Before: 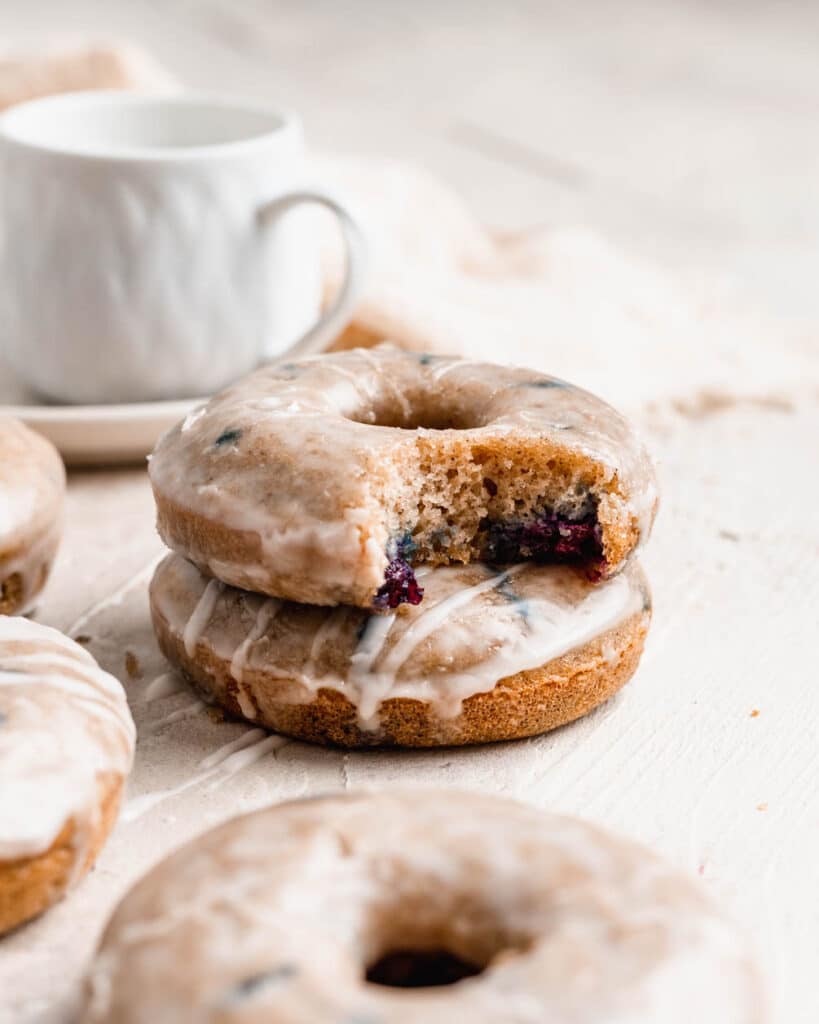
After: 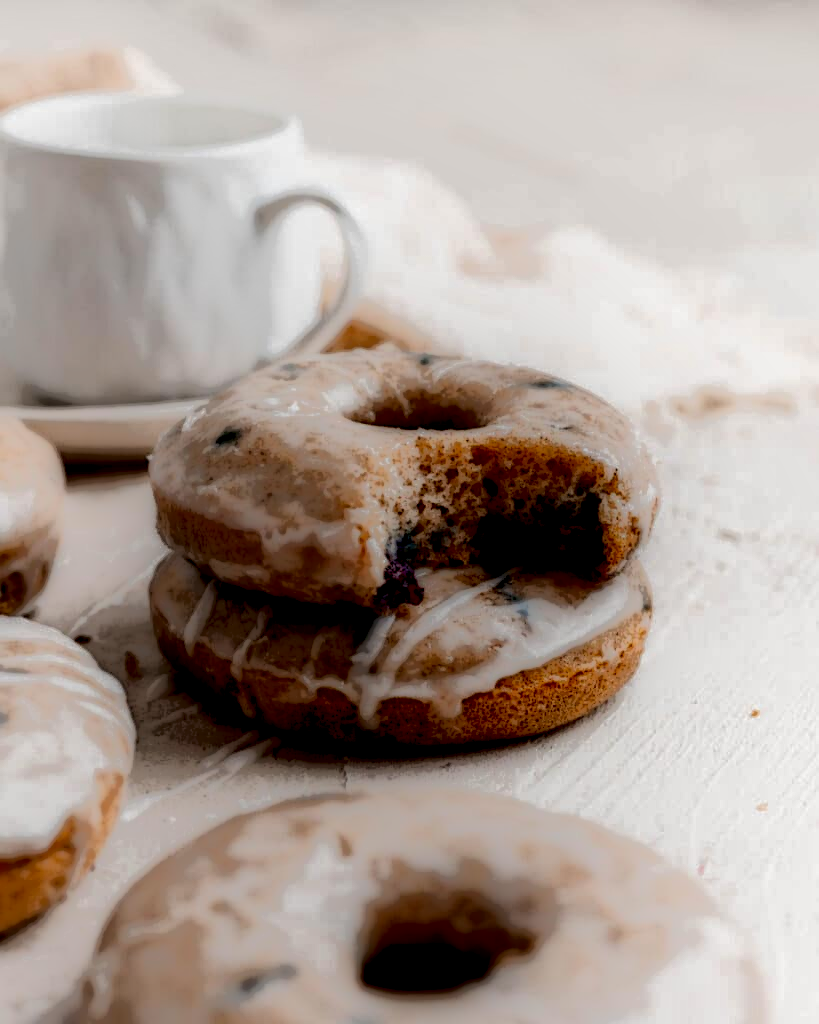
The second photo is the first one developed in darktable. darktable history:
local contrast: highlights 0%, shadows 198%, detail 164%, midtone range 0.001
exposure: black level correction 0.005, exposure 0.014 EV, compensate highlight preservation false
